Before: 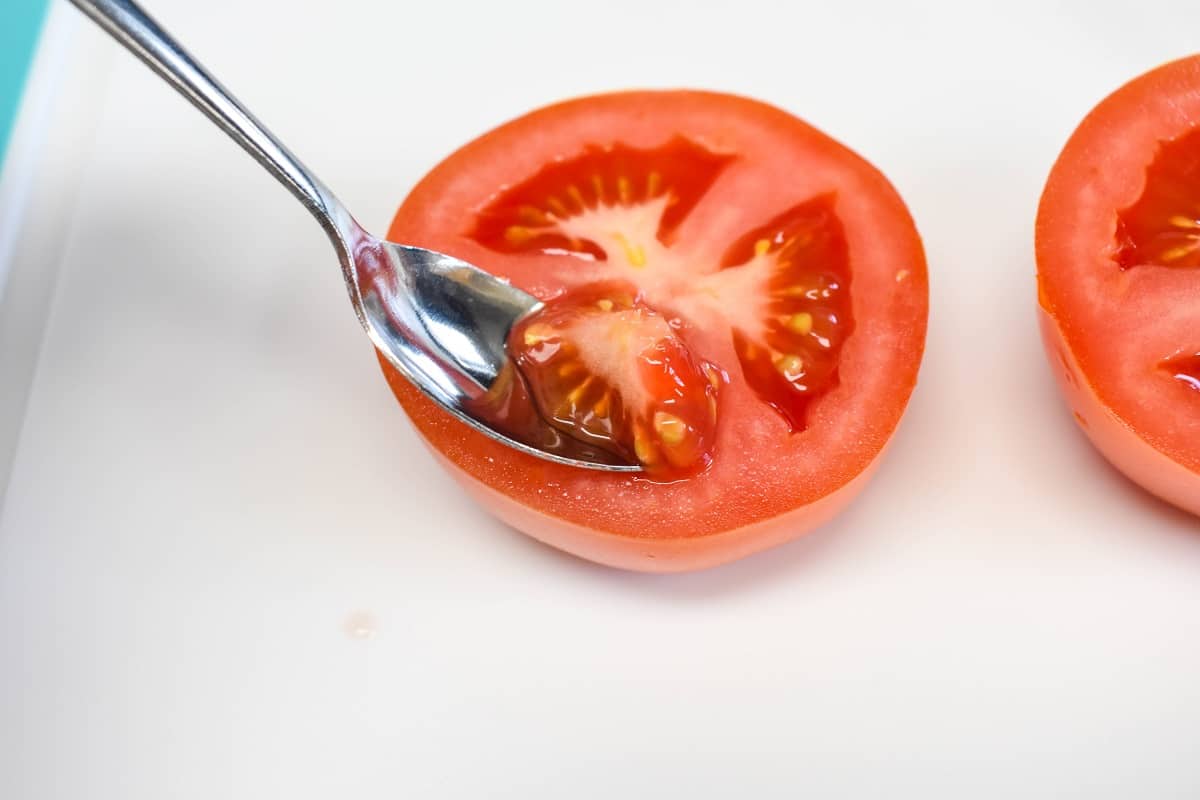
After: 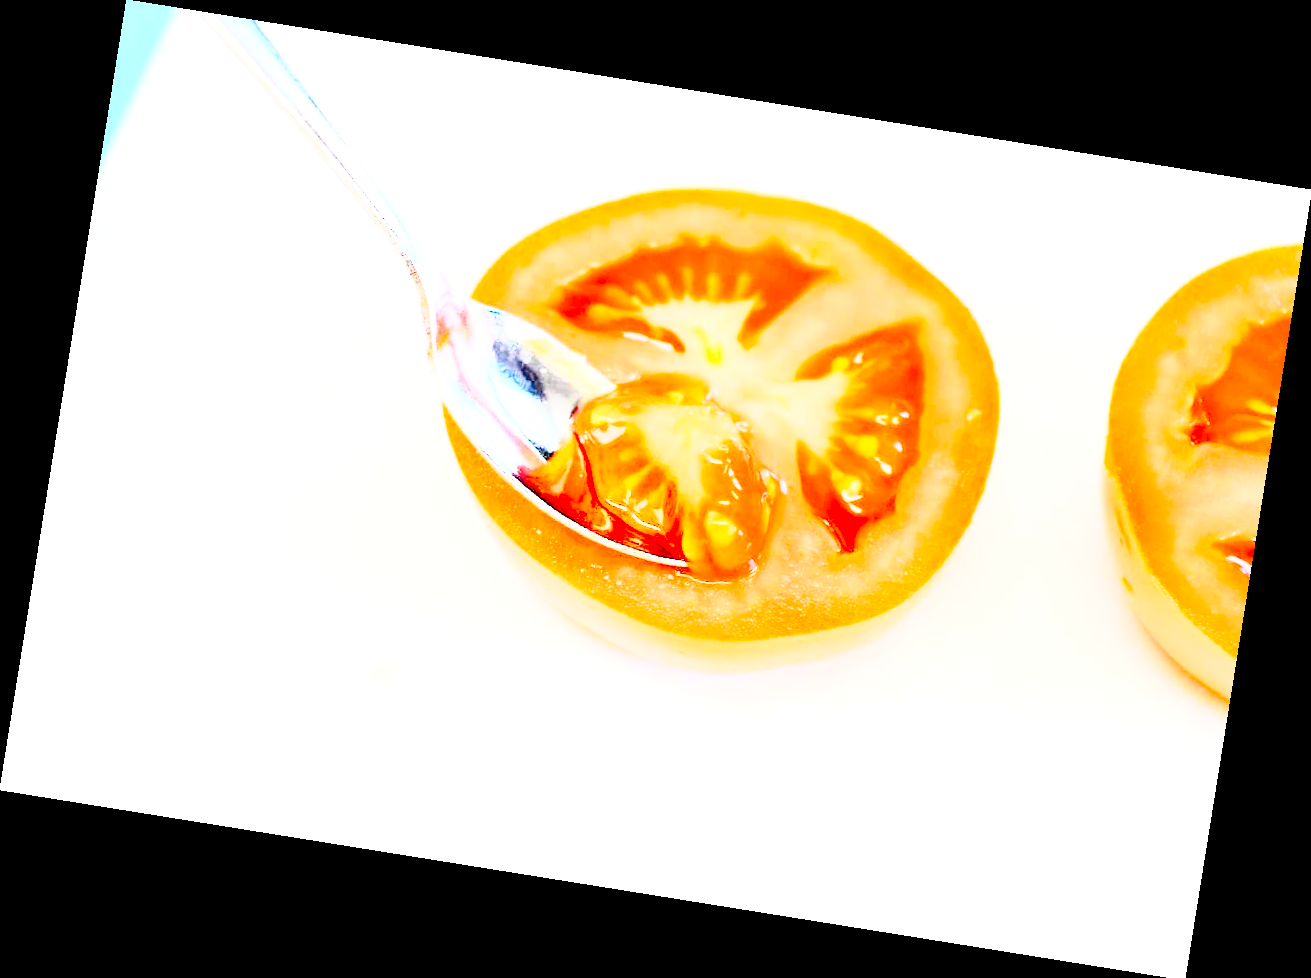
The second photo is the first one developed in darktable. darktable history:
rgb curve: curves: ch0 [(0, 0) (0.21, 0.15) (0.24, 0.21) (0.5, 0.75) (0.75, 0.96) (0.89, 0.99) (1, 1)]; ch1 [(0, 0.02) (0.21, 0.13) (0.25, 0.2) (0.5, 0.67) (0.75, 0.9) (0.89, 0.97) (1, 1)]; ch2 [(0, 0.02) (0.21, 0.13) (0.25, 0.2) (0.5, 0.67) (0.75, 0.9) (0.89, 0.97) (1, 1)], compensate middle gray true
contrast brightness saturation: contrast 0.04, saturation 0.16
white balance: red 1.009, blue 0.985
exposure: black level correction 0.005, exposure 2.084 EV, compensate highlight preservation false
rotate and perspective: rotation 9.12°, automatic cropping off
crop: bottom 0.071%
color correction: saturation 1.32
tone curve: curves: ch0 [(0, 0) (0.003, 0.003) (0.011, 0.005) (0.025, 0.008) (0.044, 0.012) (0.069, 0.02) (0.1, 0.031) (0.136, 0.047) (0.177, 0.088) (0.224, 0.141) (0.277, 0.222) (0.335, 0.32) (0.399, 0.425) (0.468, 0.524) (0.543, 0.623) (0.623, 0.716) (0.709, 0.796) (0.801, 0.88) (0.898, 0.959) (1, 1)], preserve colors none
